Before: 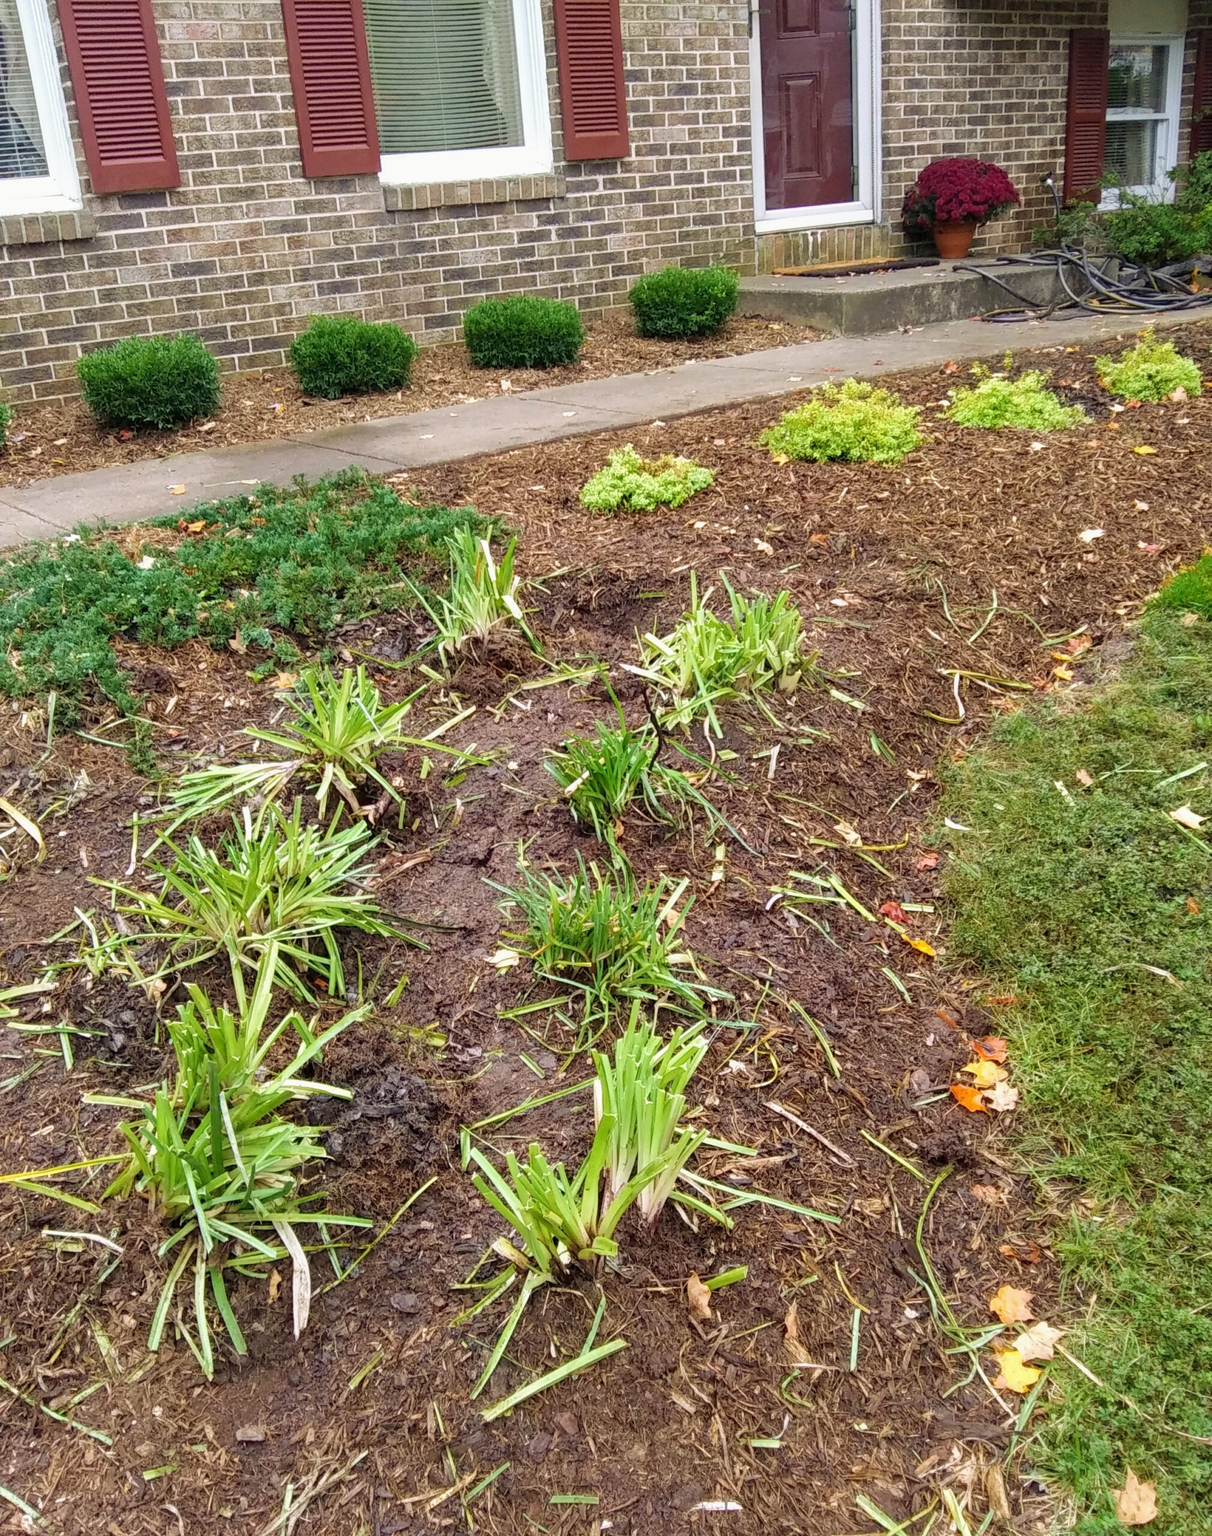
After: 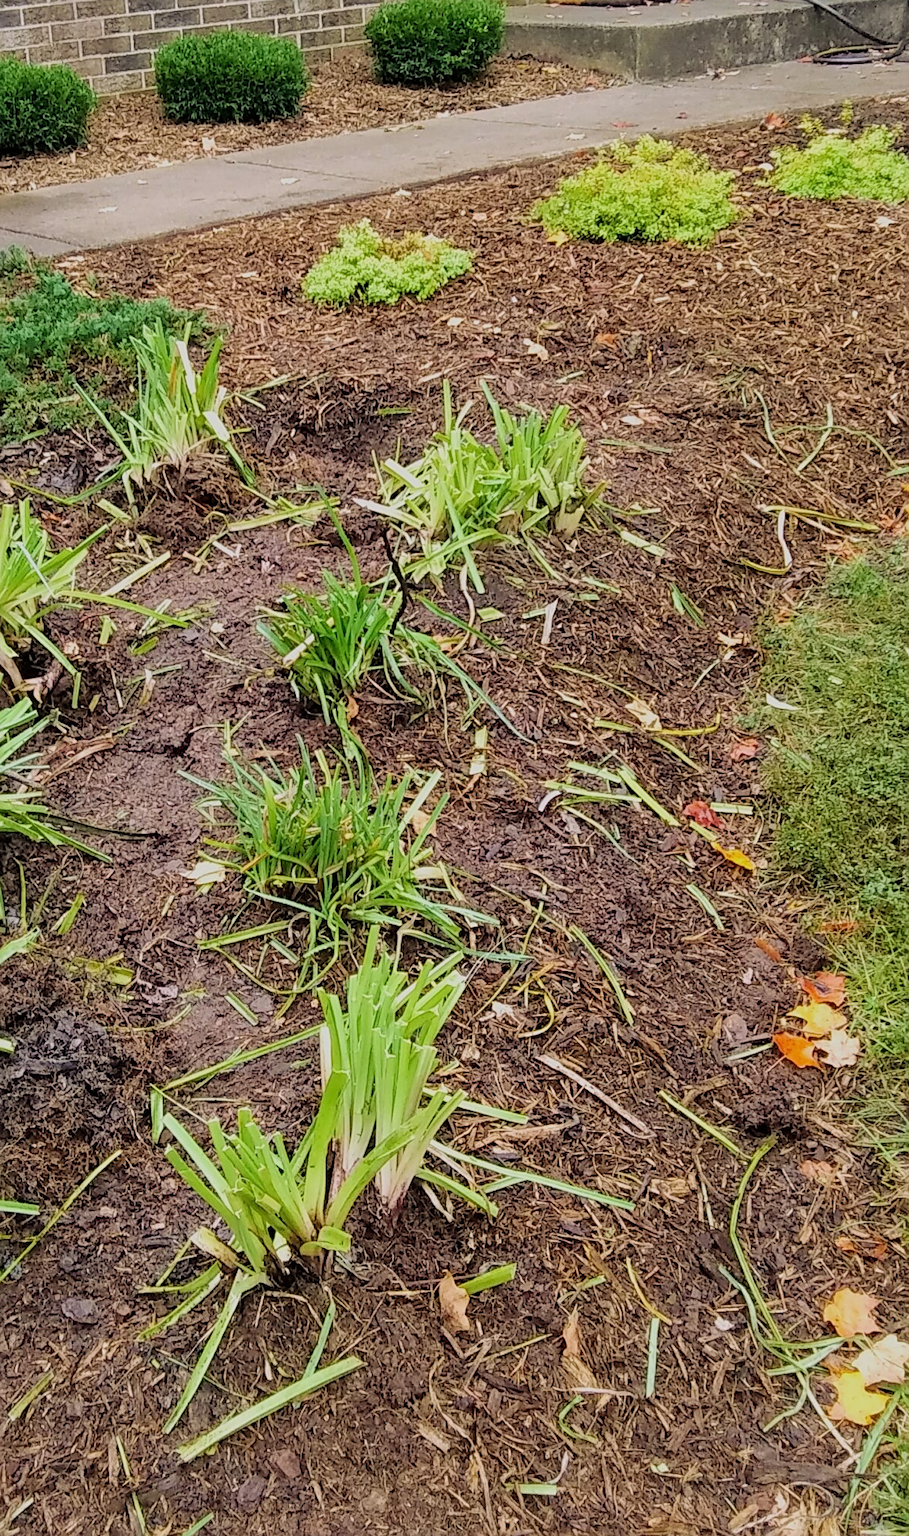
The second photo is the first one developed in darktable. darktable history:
color balance: on, module defaults
crop and rotate: left 28.256%, top 17.734%, right 12.656%, bottom 3.573%
filmic rgb: black relative exposure -7.65 EV, white relative exposure 4.56 EV, hardness 3.61, color science v6 (2022)
sharpen: on, module defaults
